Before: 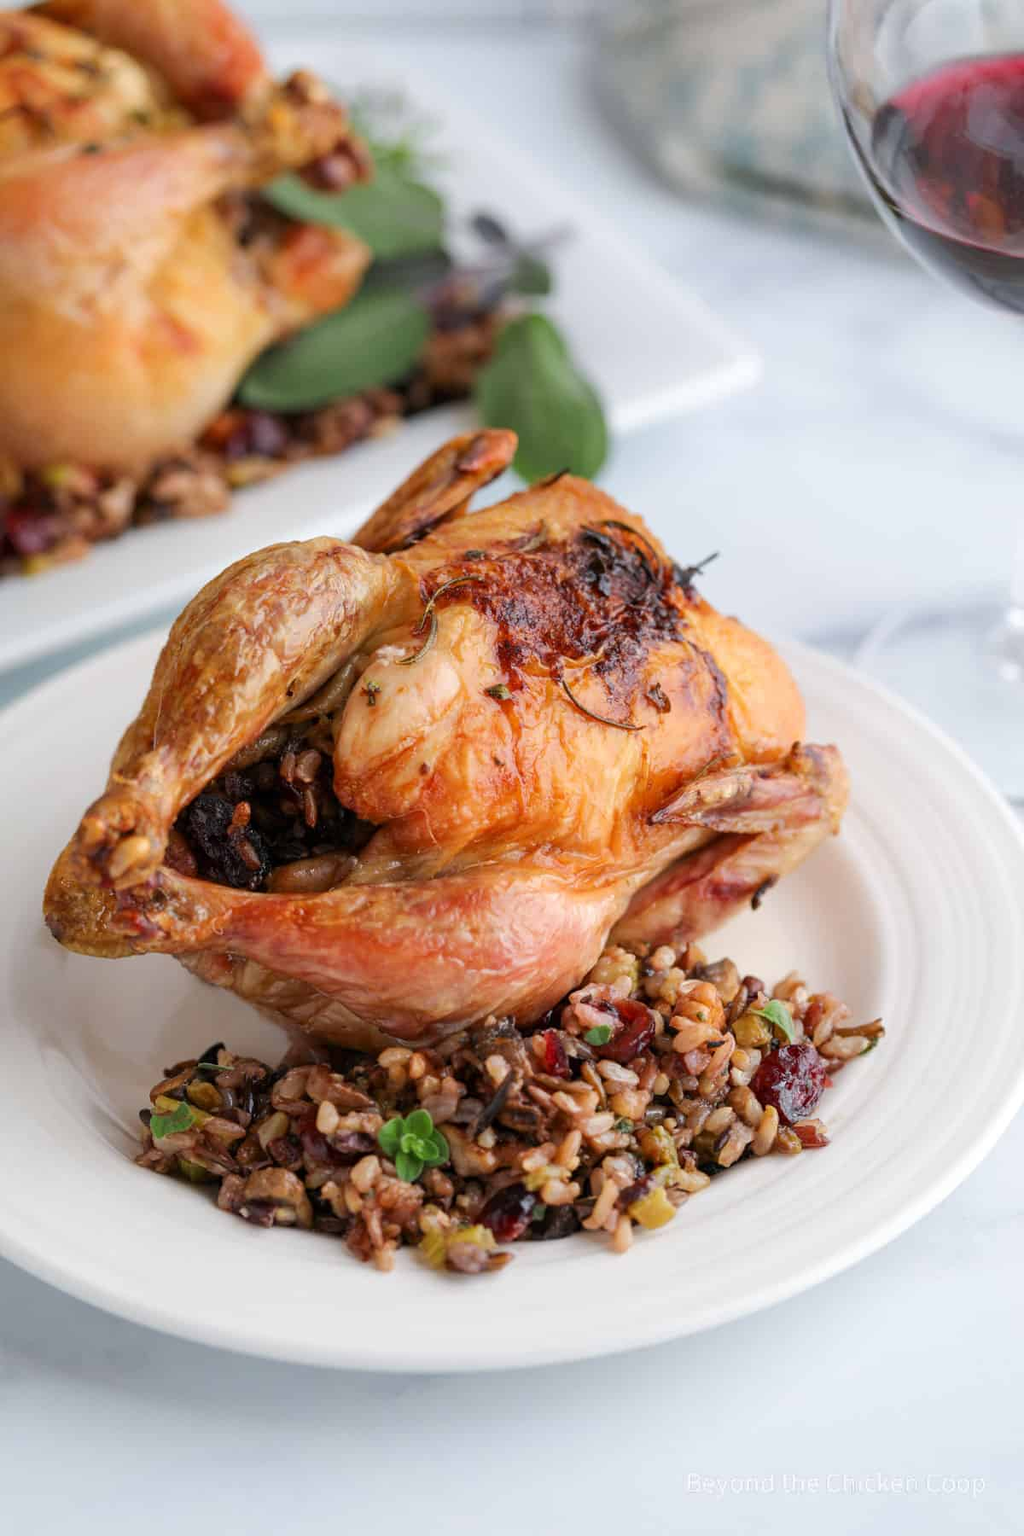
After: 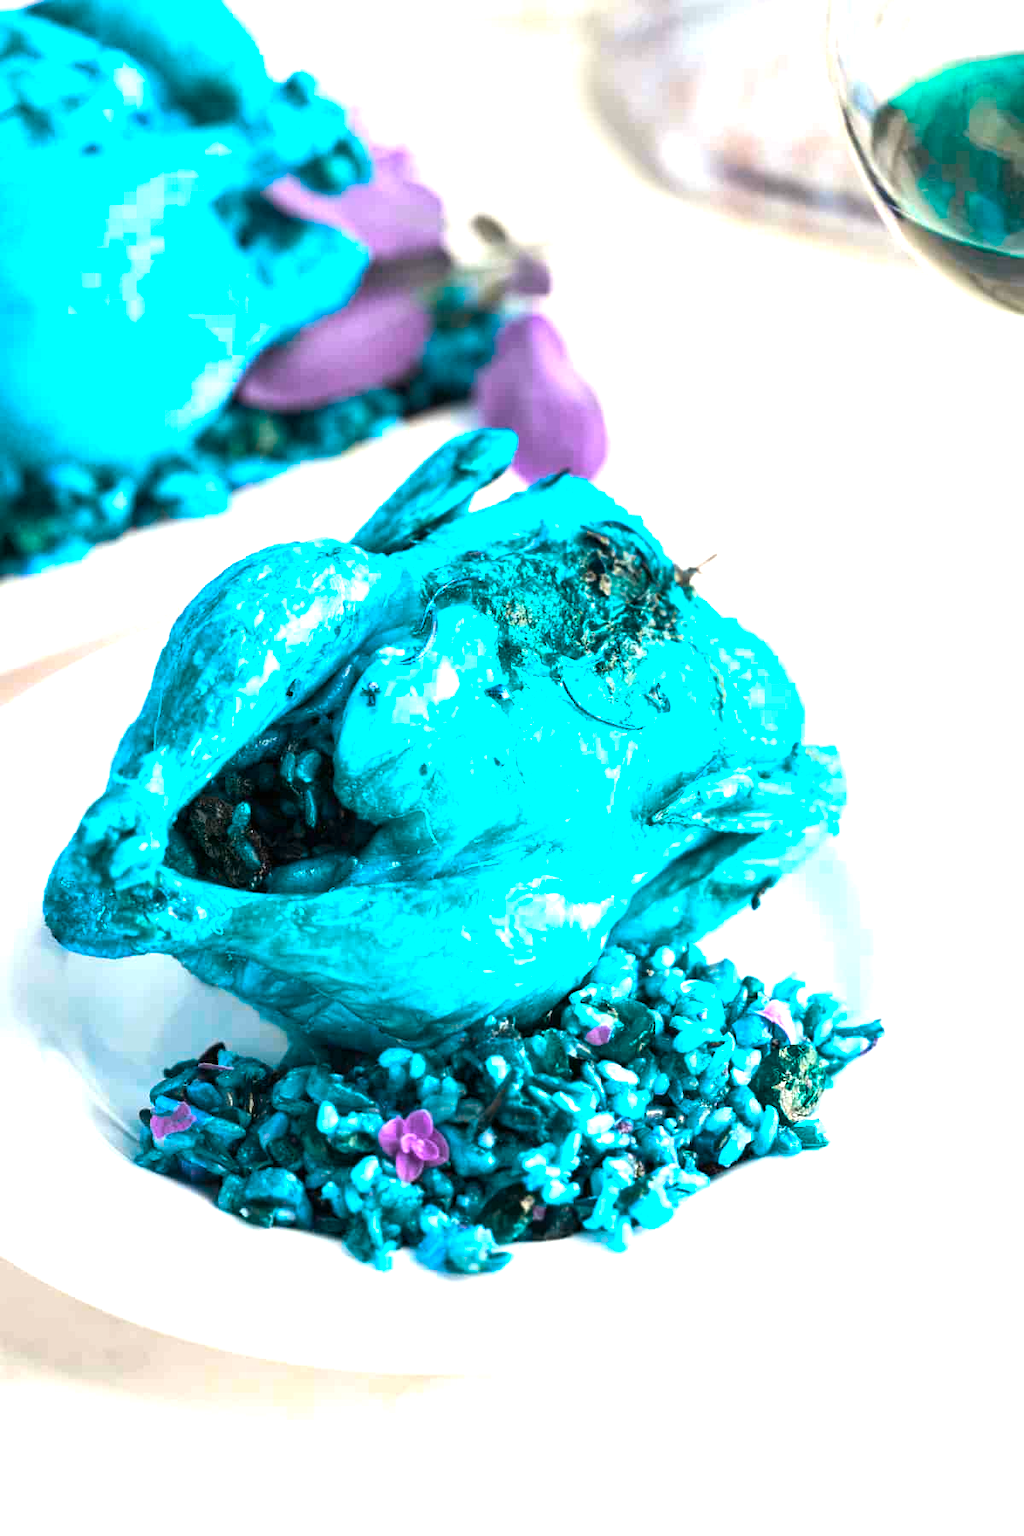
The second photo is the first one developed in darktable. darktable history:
exposure: black level correction 0, exposure 0.887 EV, compensate exposure bias true, compensate highlight preservation false
base curve: preserve colors none
color balance rgb: perceptual saturation grading › global saturation 0.404%, hue shift 179.21°, perceptual brilliance grading › global brilliance 15.731%, perceptual brilliance grading › shadows -35.021%, global vibrance 49.263%, contrast 0.531%
